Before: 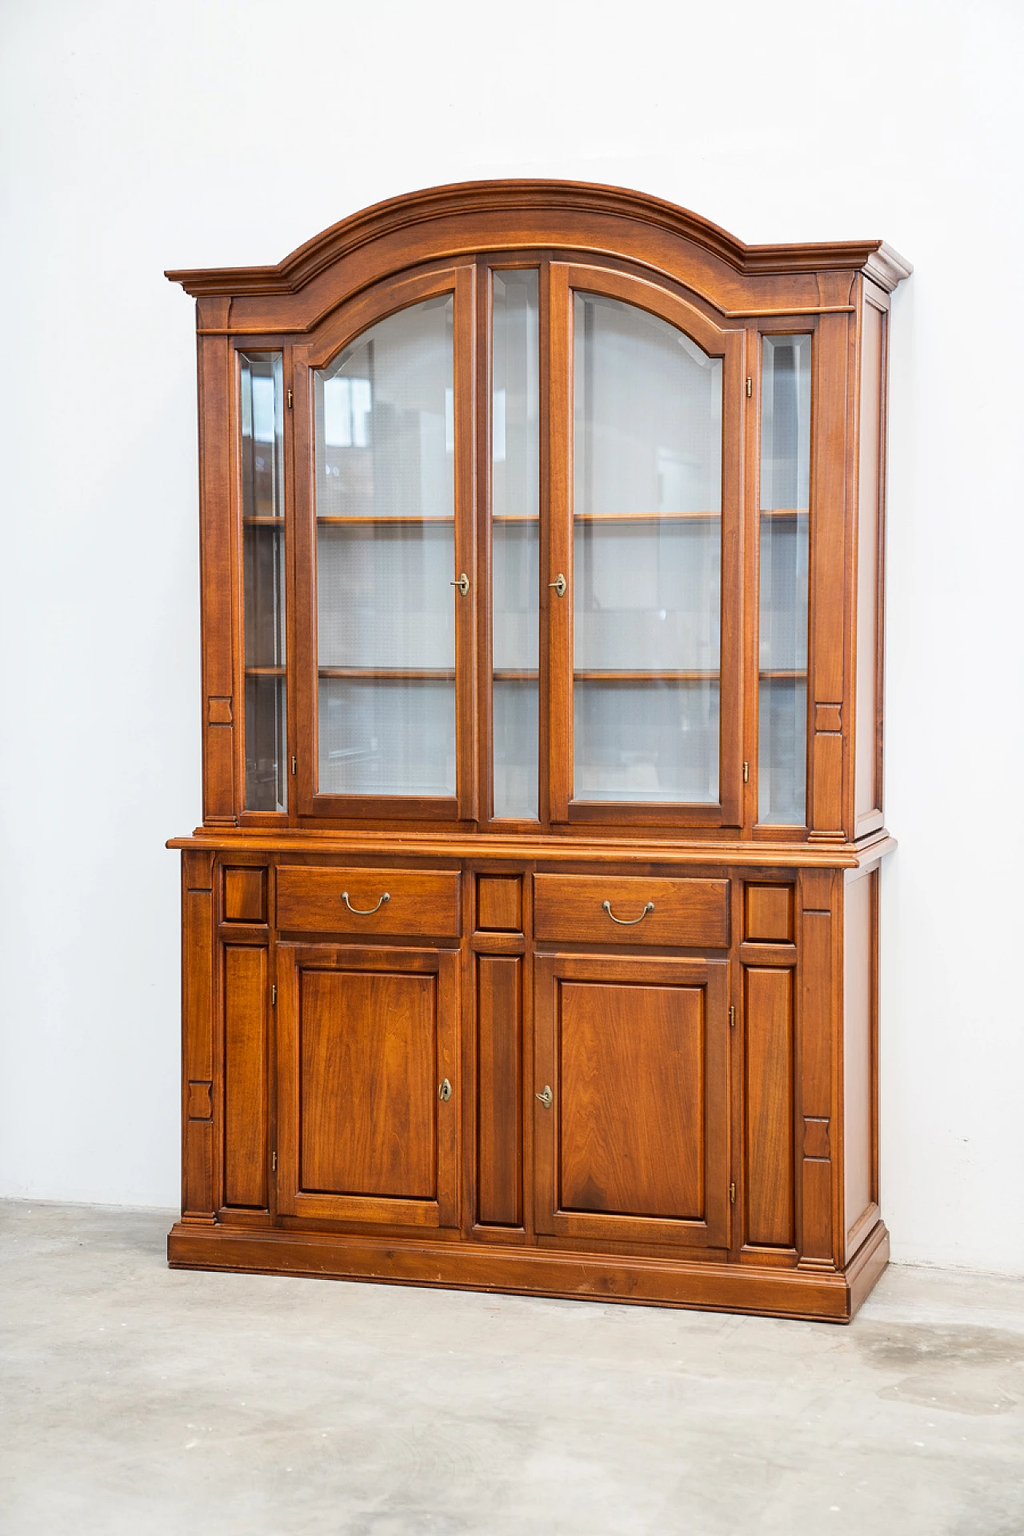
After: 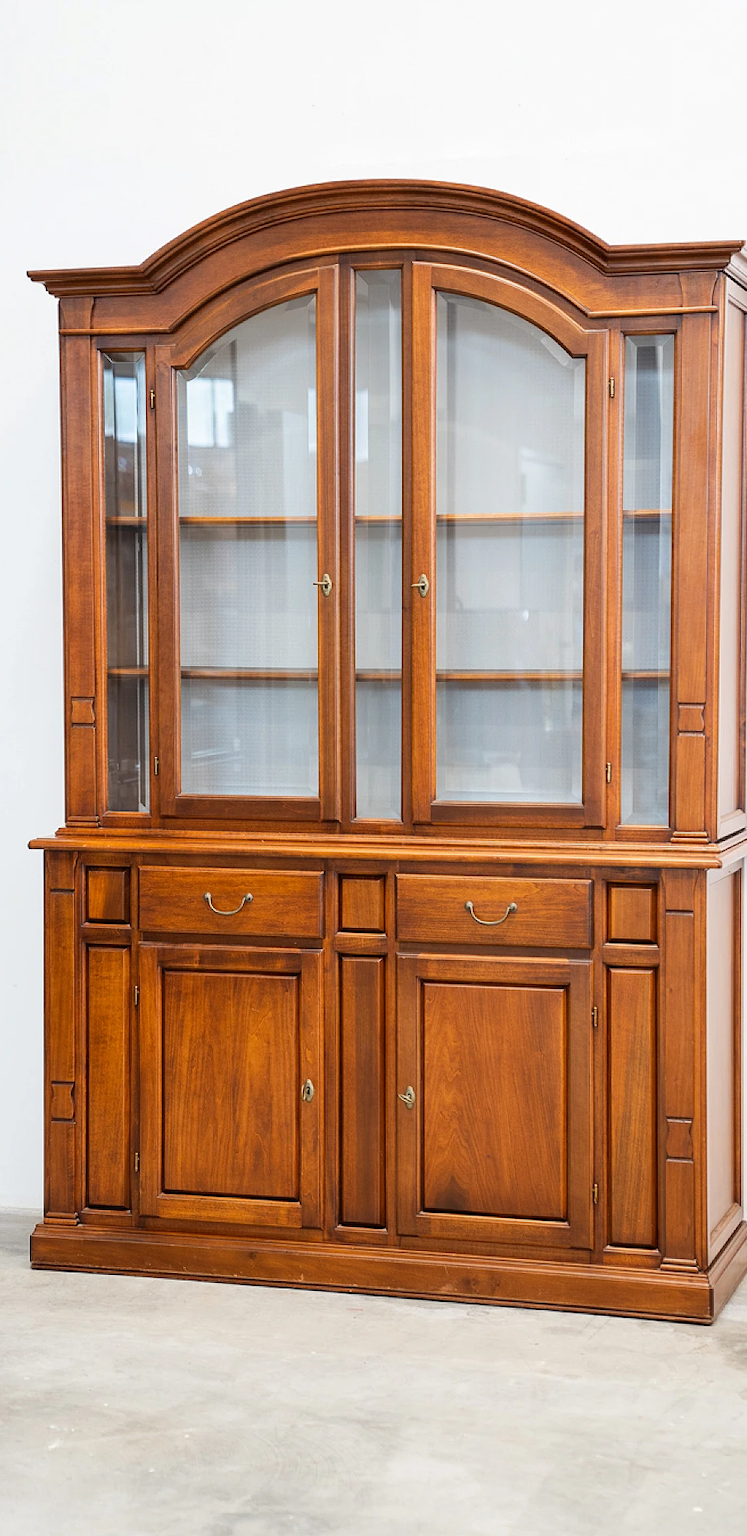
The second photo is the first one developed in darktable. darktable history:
crop: left 13.472%, top 0%, right 13.502%
